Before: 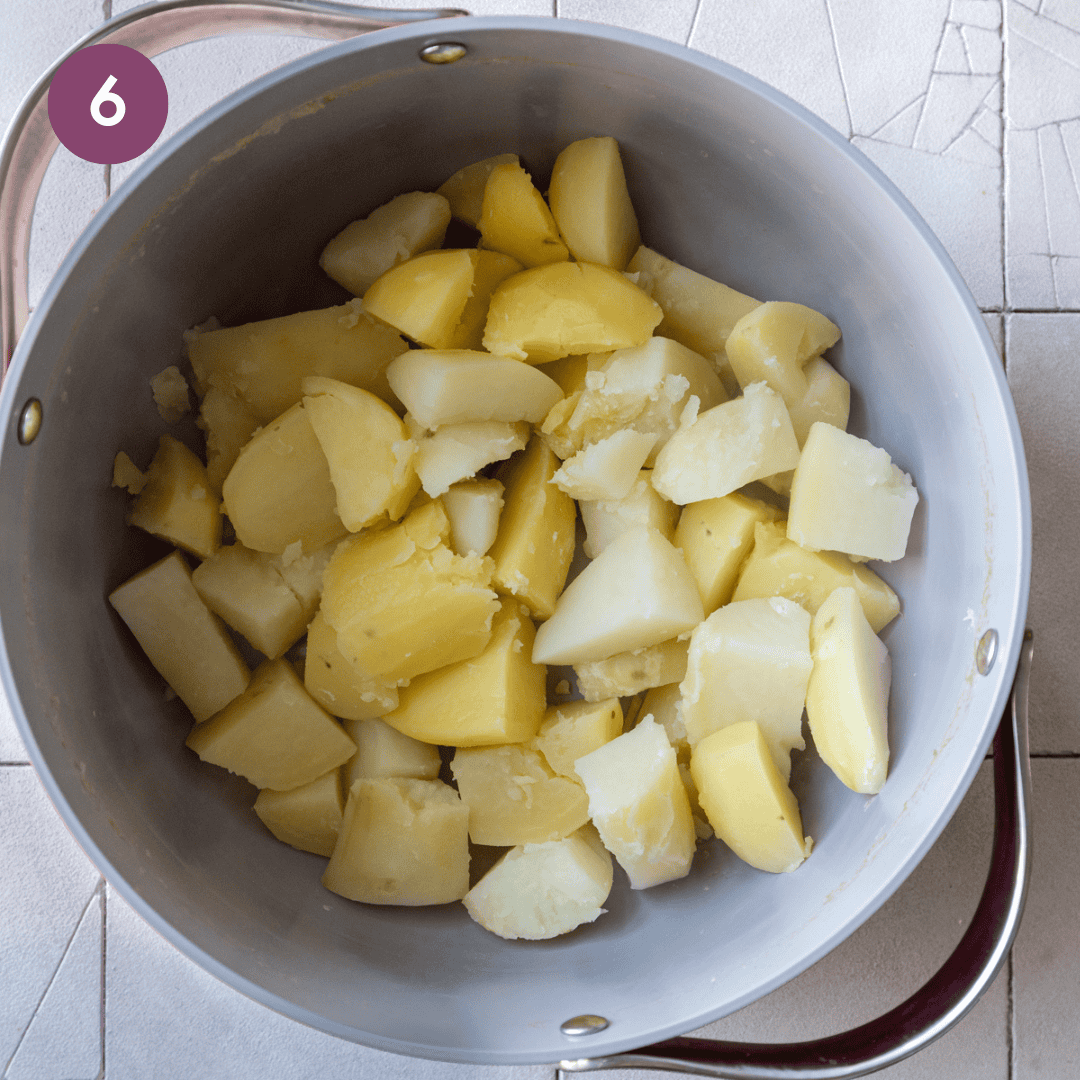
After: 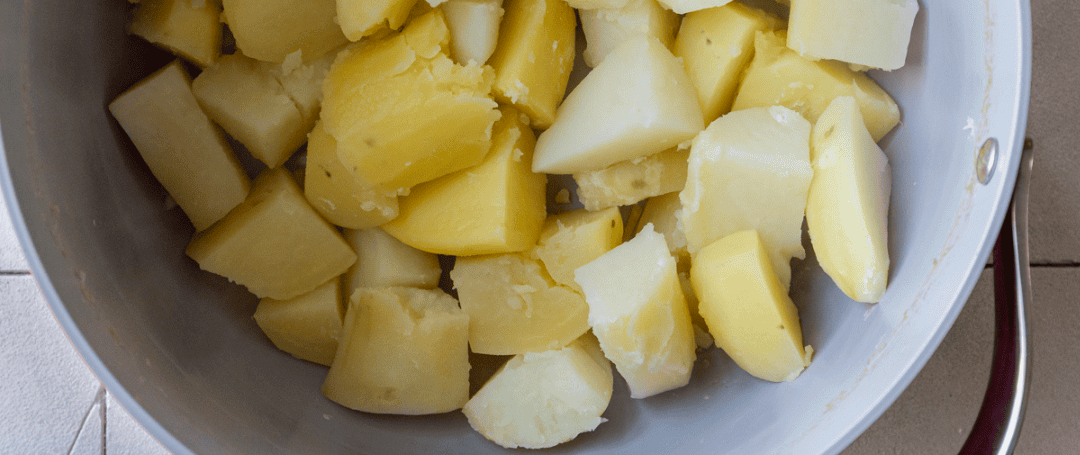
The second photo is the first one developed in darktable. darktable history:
crop: top 45.503%, bottom 12.294%
tone equalizer: edges refinement/feathering 500, mask exposure compensation -1.57 EV, preserve details no
exposure: exposure -0.153 EV, compensate highlight preservation false
contrast brightness saturation: saturation 0.123
